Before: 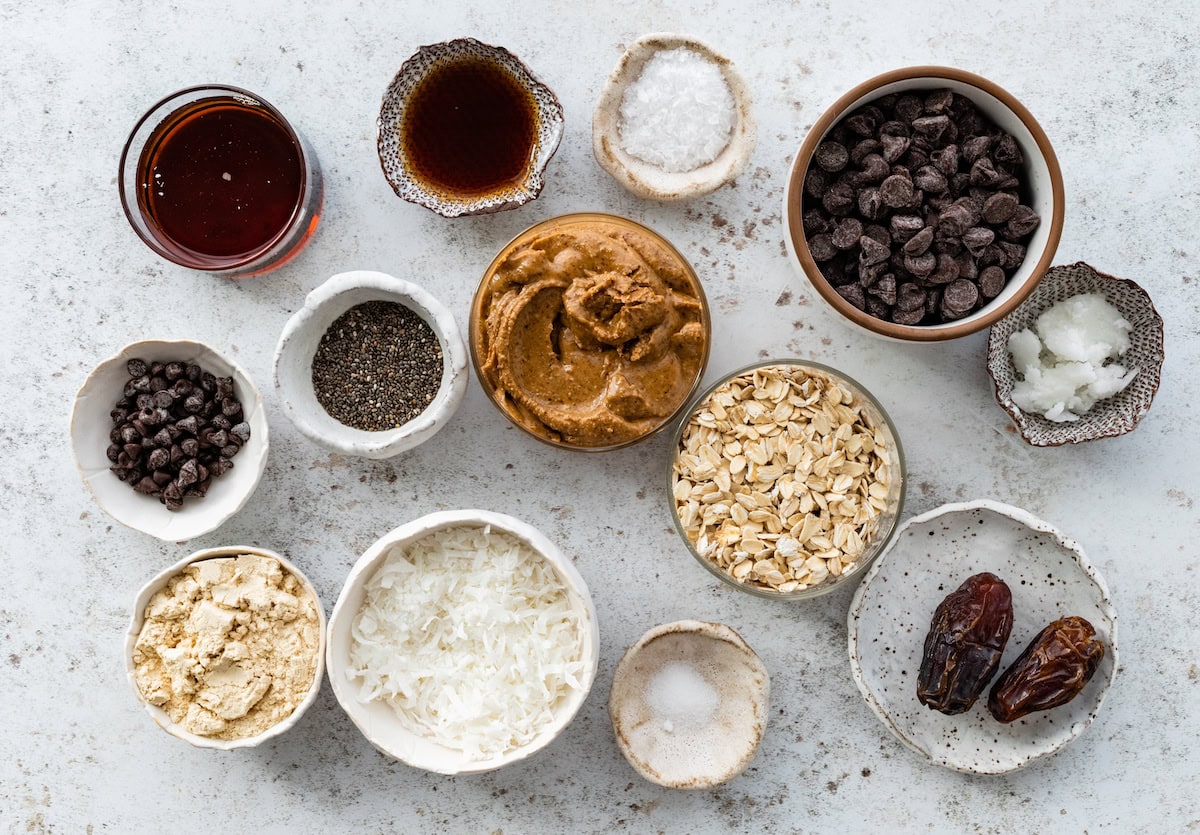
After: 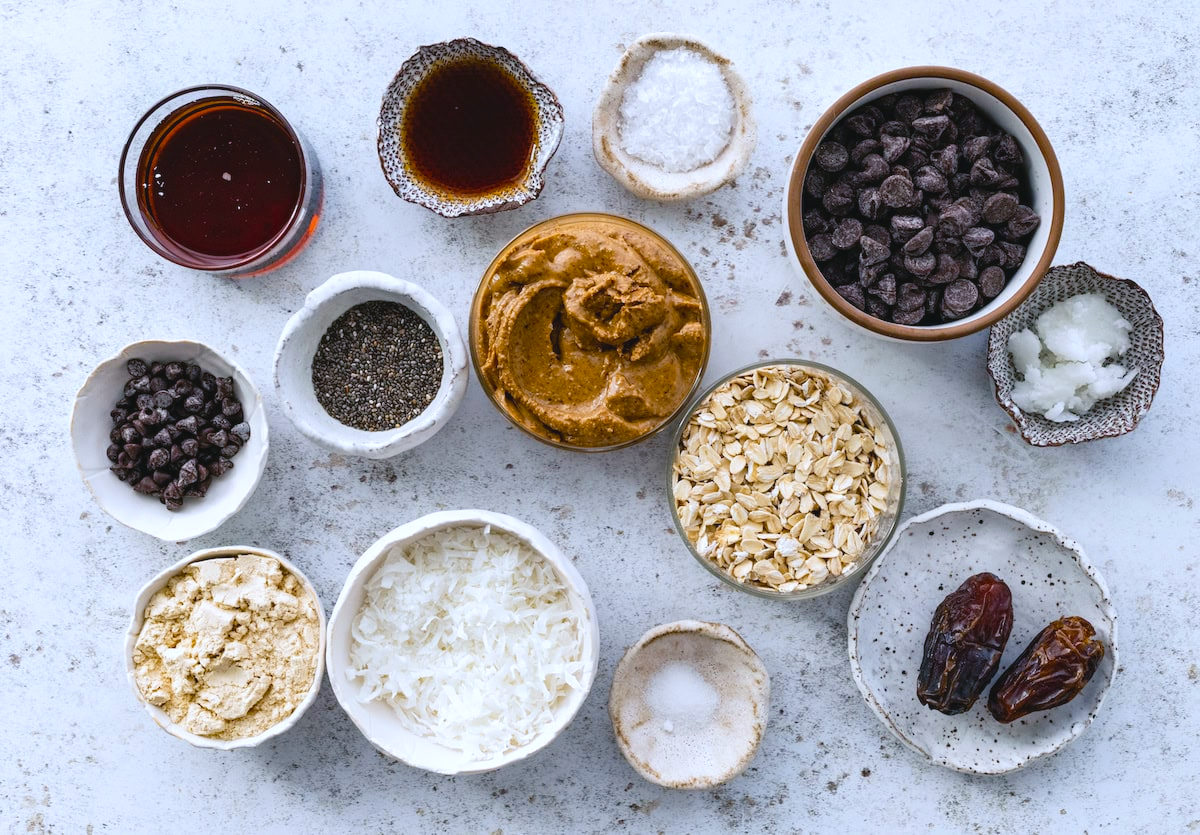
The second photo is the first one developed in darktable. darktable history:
color balance rgb: shadows lift › chroma 2%, shadows lift › hue 219.6°, power › hue 313.2°, highlights gain › chroma 3%, highlights gain › hue 75.6°, global offset › luminance 0.5%, perceptual saturation grading › global saturation 15.33%, perceptual saturation grading › highlights -19.33%, perceptual saturation grading › shadows 20%, global vibrance 20%
white balance: red 0.948, green 1.02, blue 1.176
